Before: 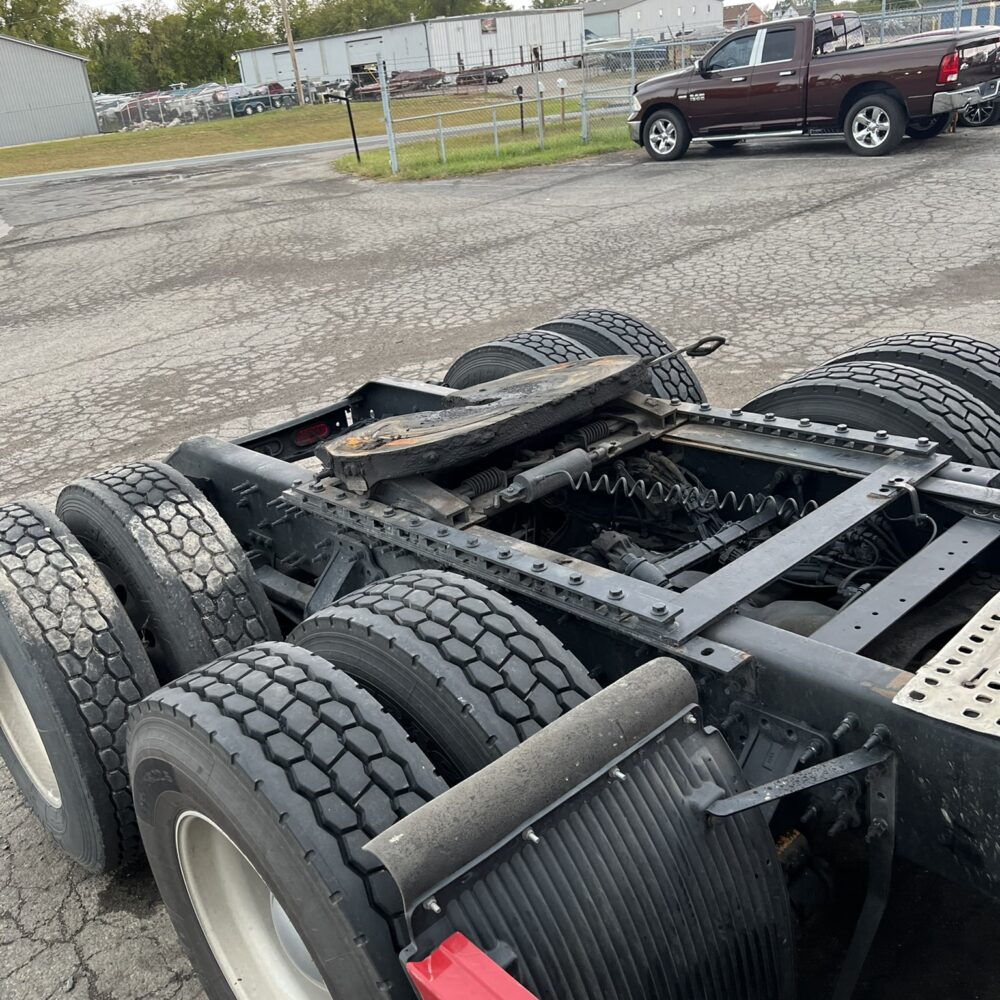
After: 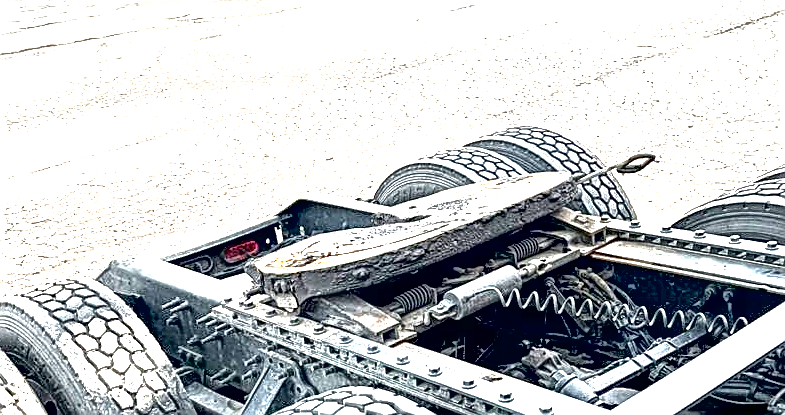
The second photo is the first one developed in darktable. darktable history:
crop: left 7.036%, top 18.398%, right 14.379%, bottom 40.043%
local contrast: mode bilateral grid, contrast 20, coarseness 3, detail 300%, midtone range 0.2
sharpen: on, module defaults
exposure: black level correction 0.005, exposure 2.084 EV, compensate highlight preservation false
